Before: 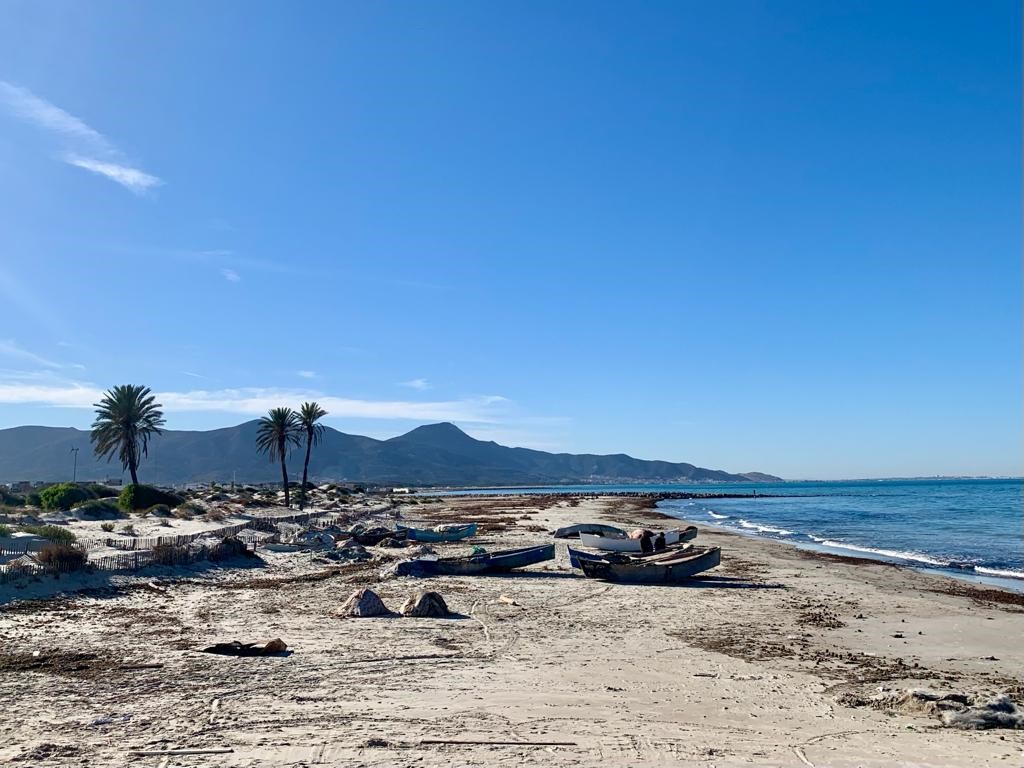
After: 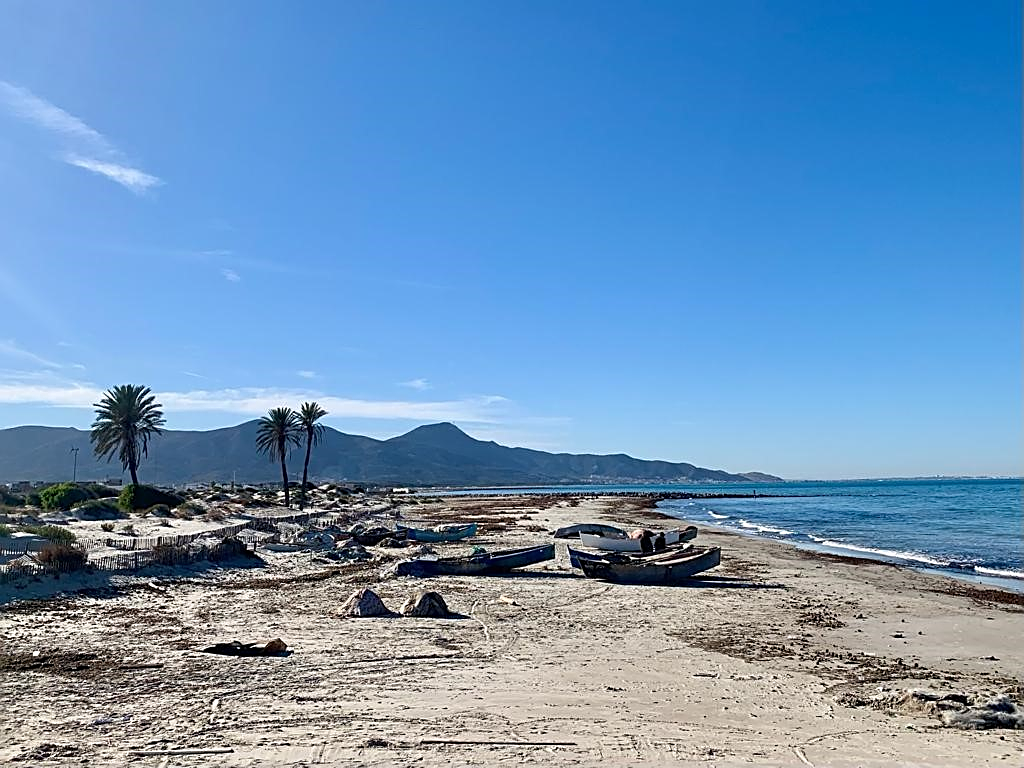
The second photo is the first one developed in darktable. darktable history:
sharpen: amount 0.558
tone equalizer: edges refinement/feathering 500, mask exposure compensation -1.57 EV, preserve details no
